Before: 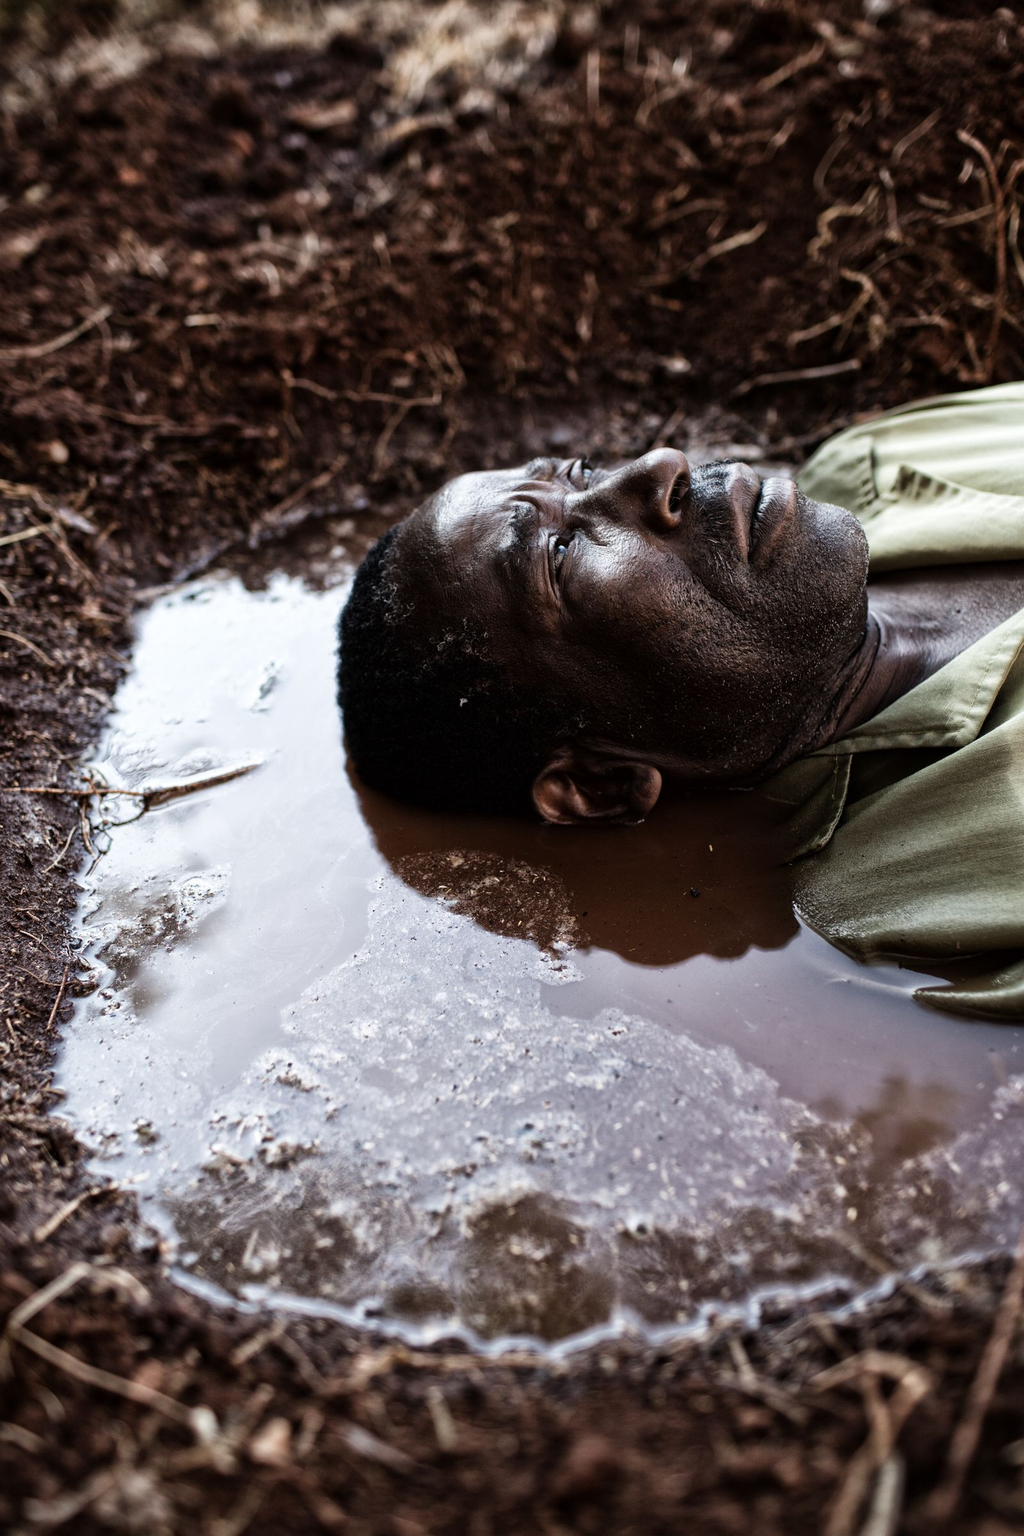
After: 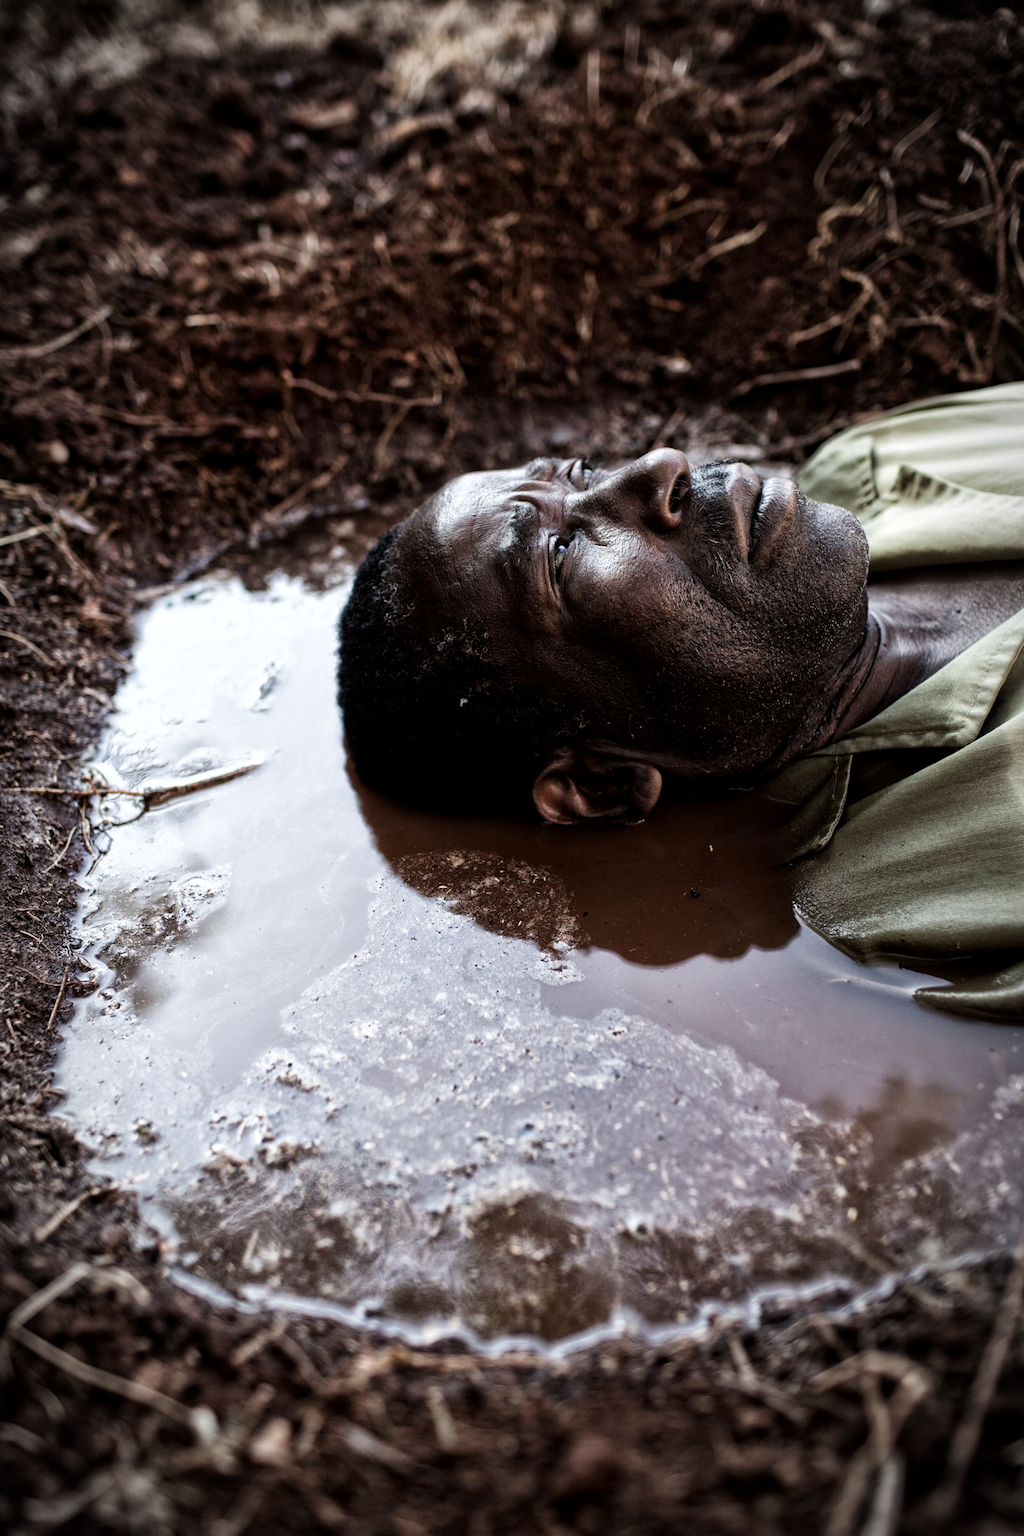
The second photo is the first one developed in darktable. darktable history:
local contrast: highlights 100%, shadows 100%, detail 120%, midtone range 0.2
vignetting: automatic ratio true
